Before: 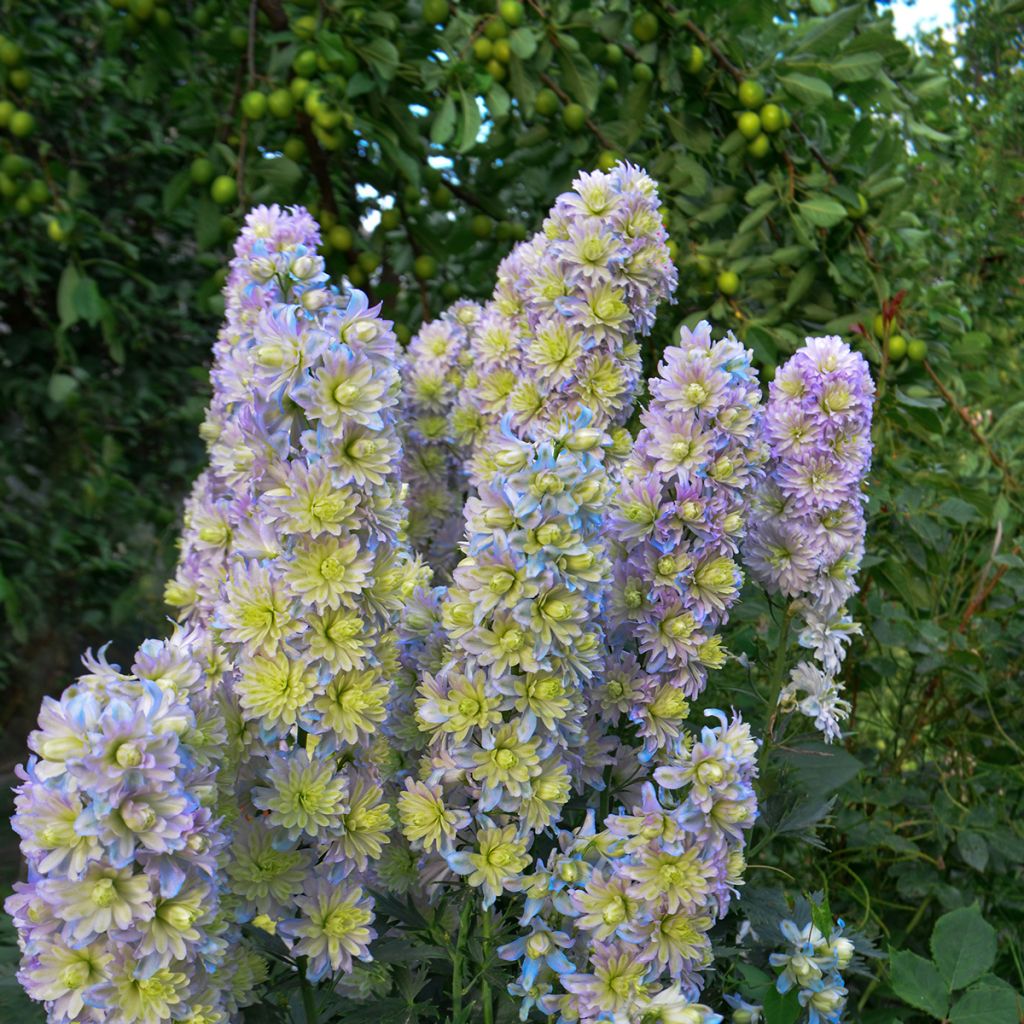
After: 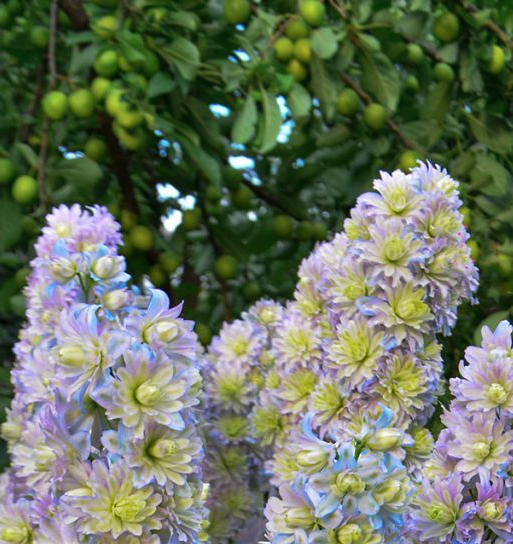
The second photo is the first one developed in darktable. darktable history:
crop: left 19.453%, right 30.359%, bottom 46.807%
shadows and highlights: soften with gaussian
